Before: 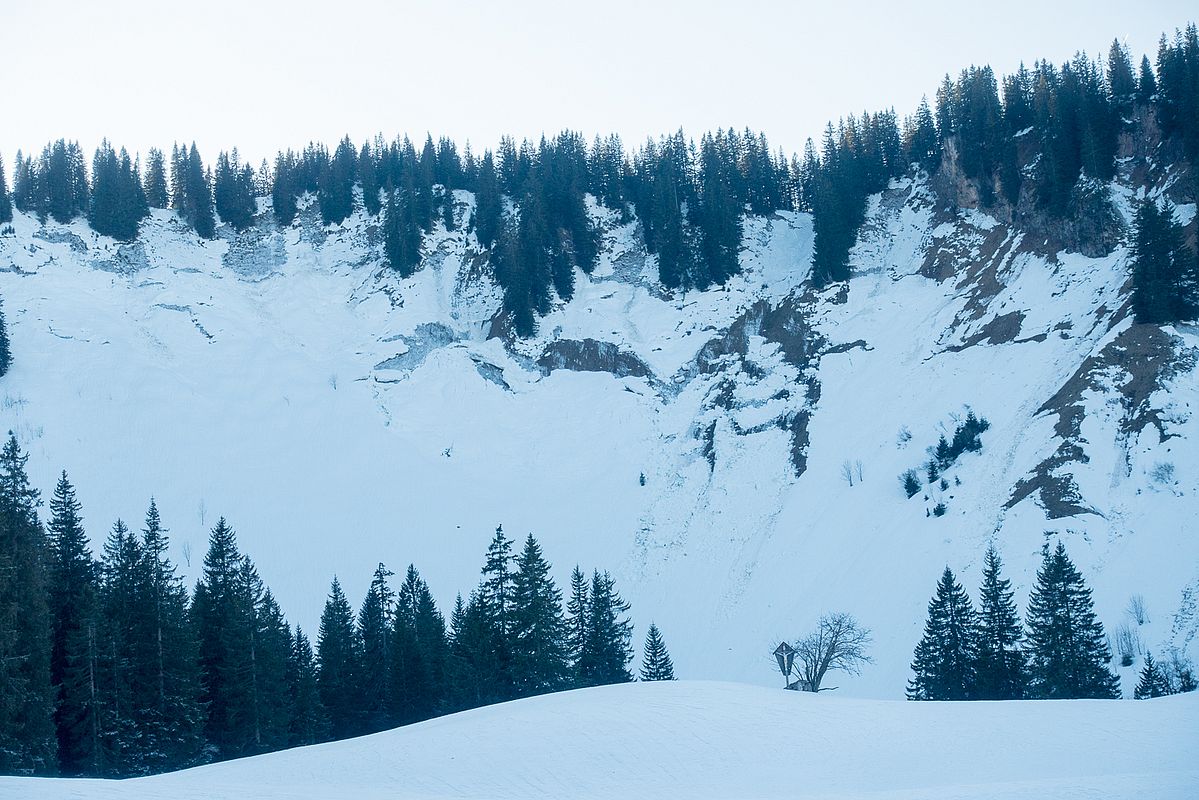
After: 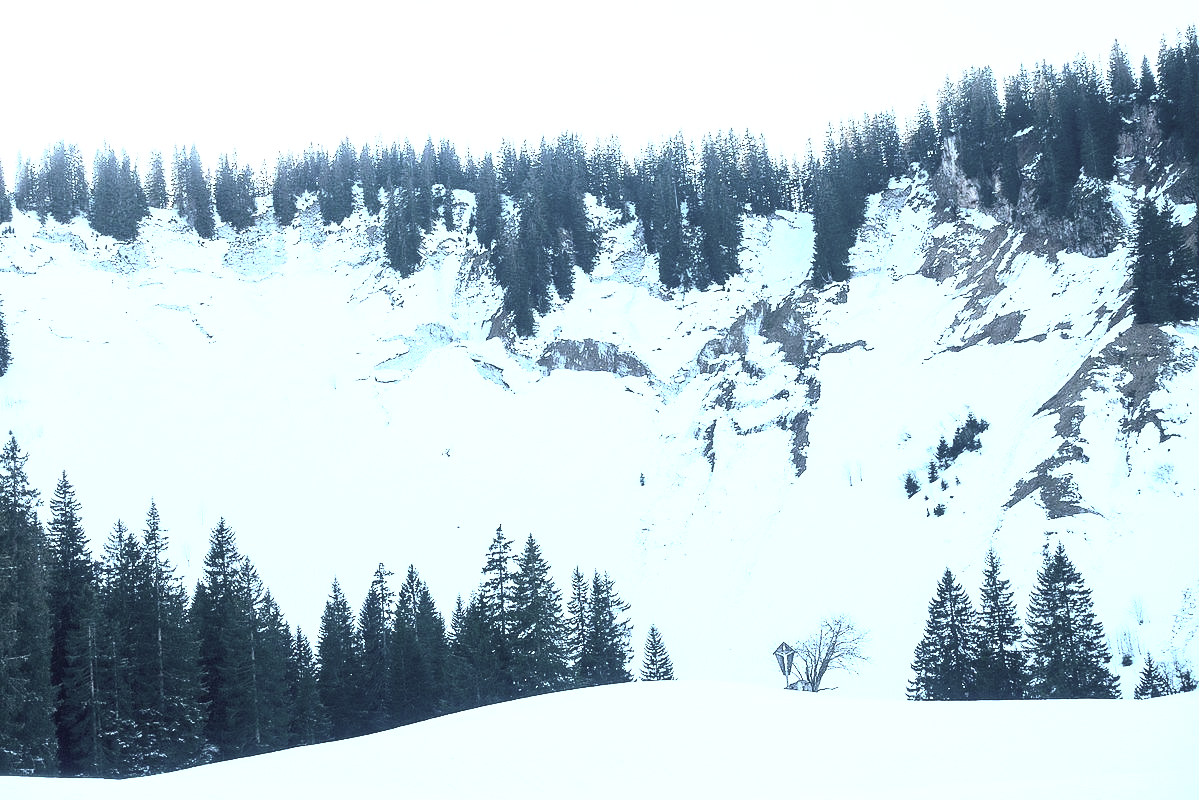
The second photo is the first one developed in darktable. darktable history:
base curve: curves: ch0 [(0, 0) (0.257, 0.25) (0.482, 0.586) (0.757, 0.871) (1, 1)], preserve colors none
exposure: black level correction 0, exposure 0.498 EV, compensate highlight preservation false
contrast brightness saturation: contrast 0.56, brightness 0.569, saturation -0.347
